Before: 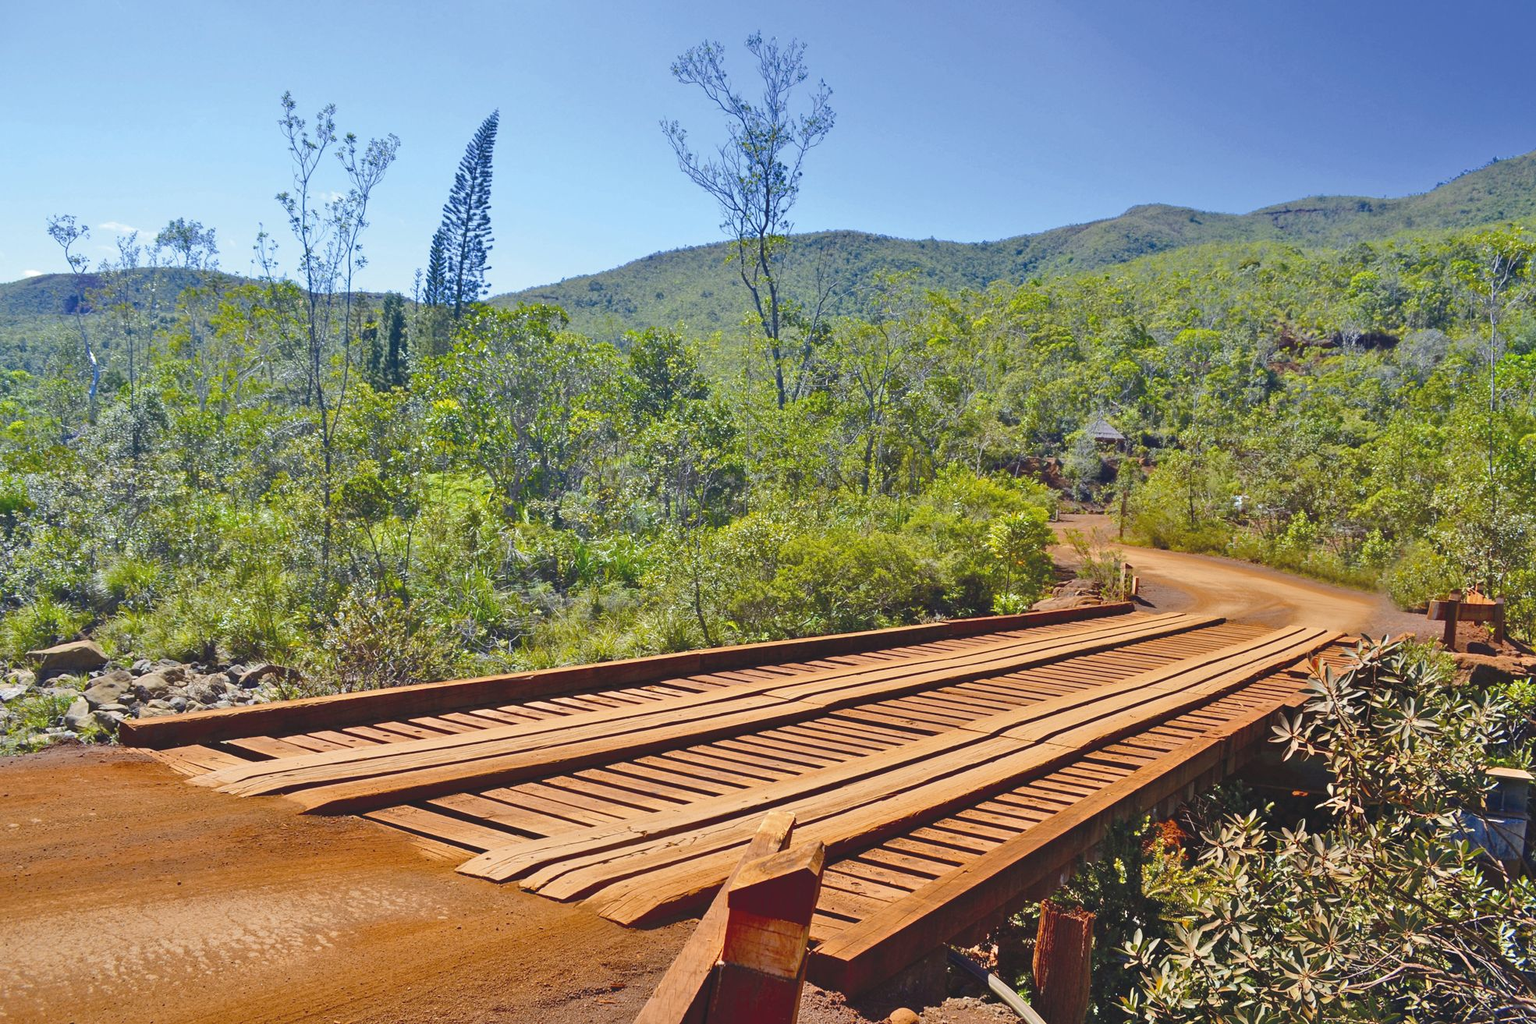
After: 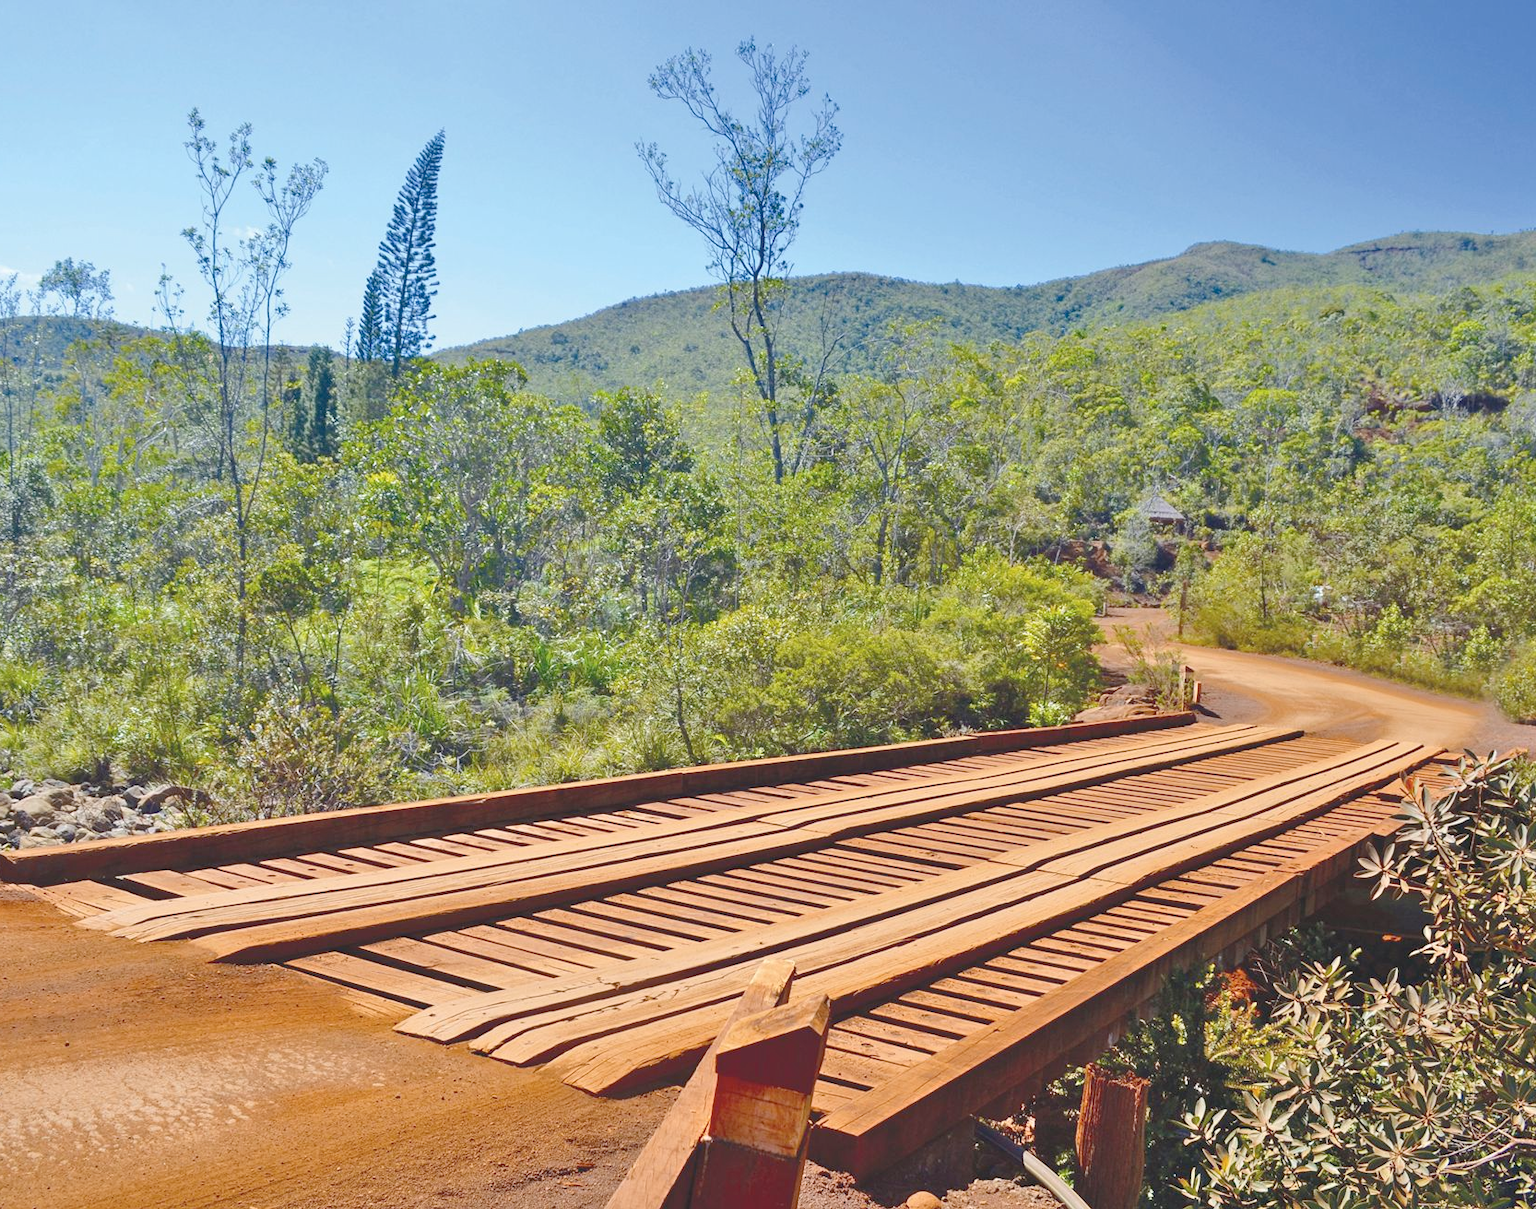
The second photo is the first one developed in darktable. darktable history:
crop: left 7.98%, right 7.399%
